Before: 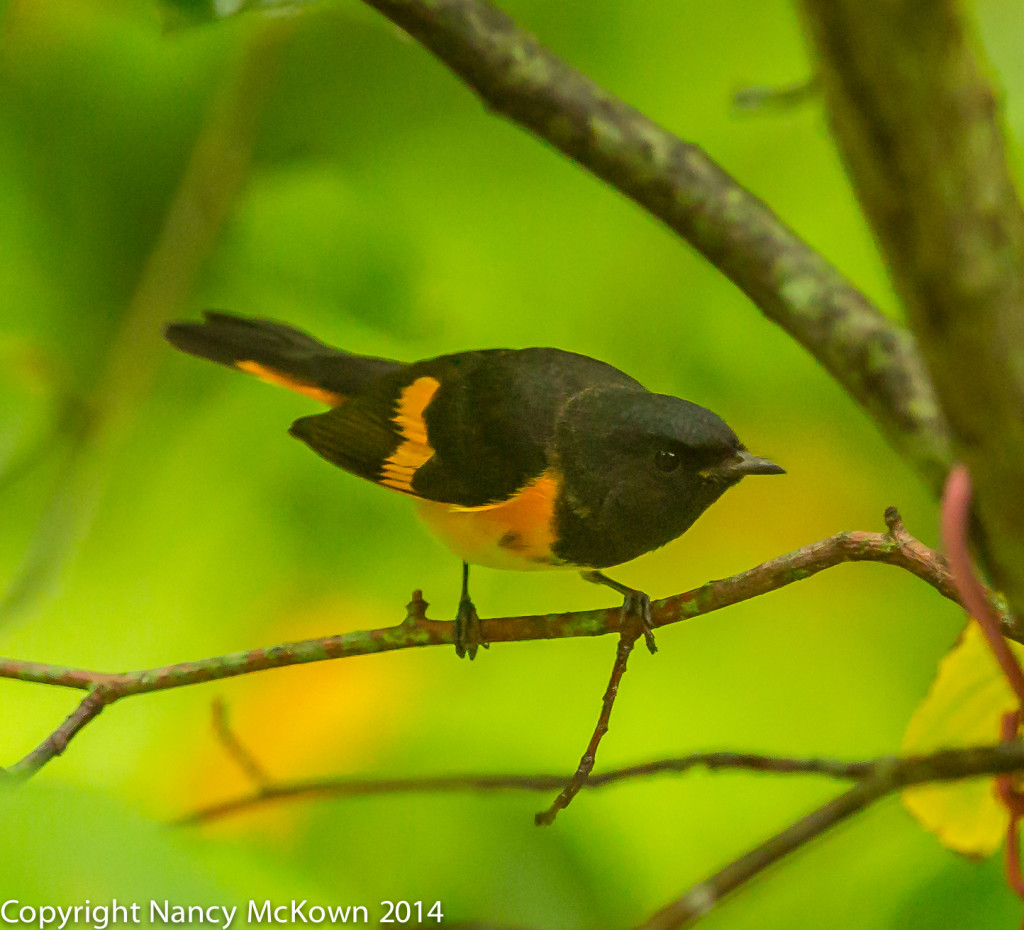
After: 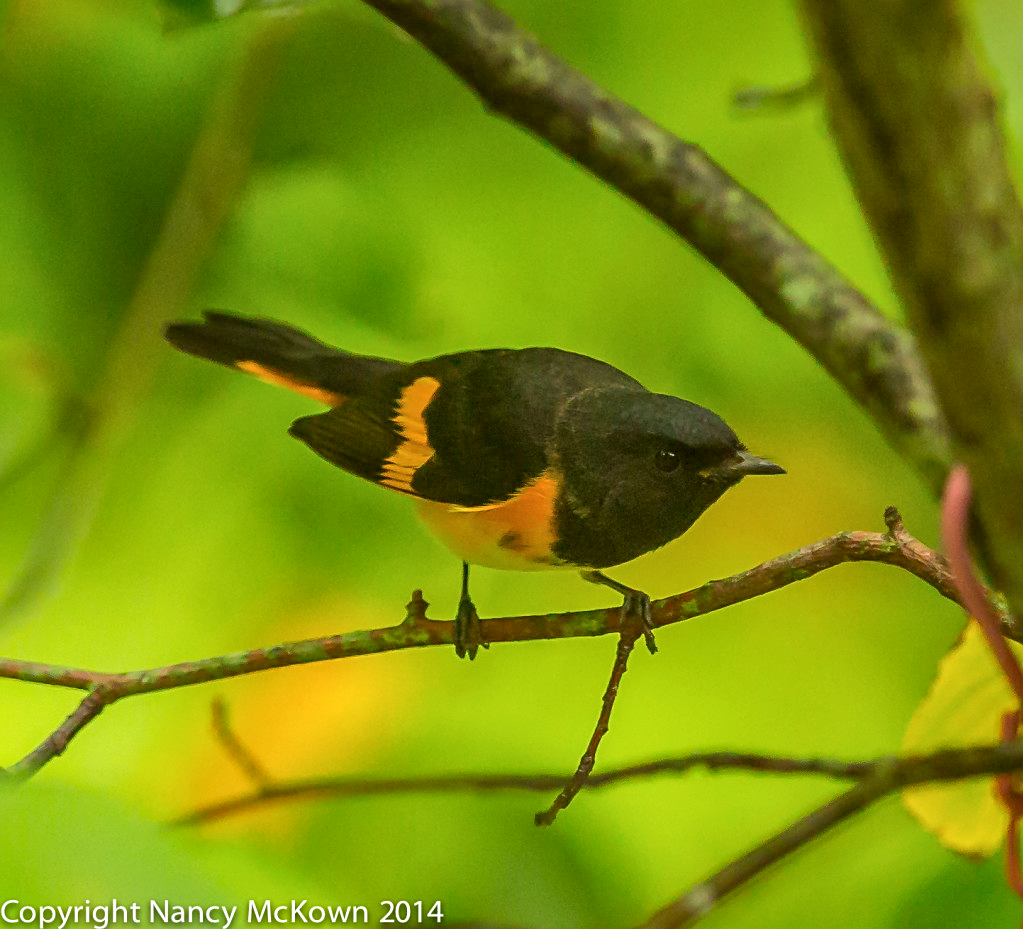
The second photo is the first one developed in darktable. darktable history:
exposure: exposure 0 EV, compensate highlight preservation false
sharpen: amount 0.2
local contrast: mode bilateral grid, contrast 20, coarseness 50, detail 130%, midtone range 0.2
